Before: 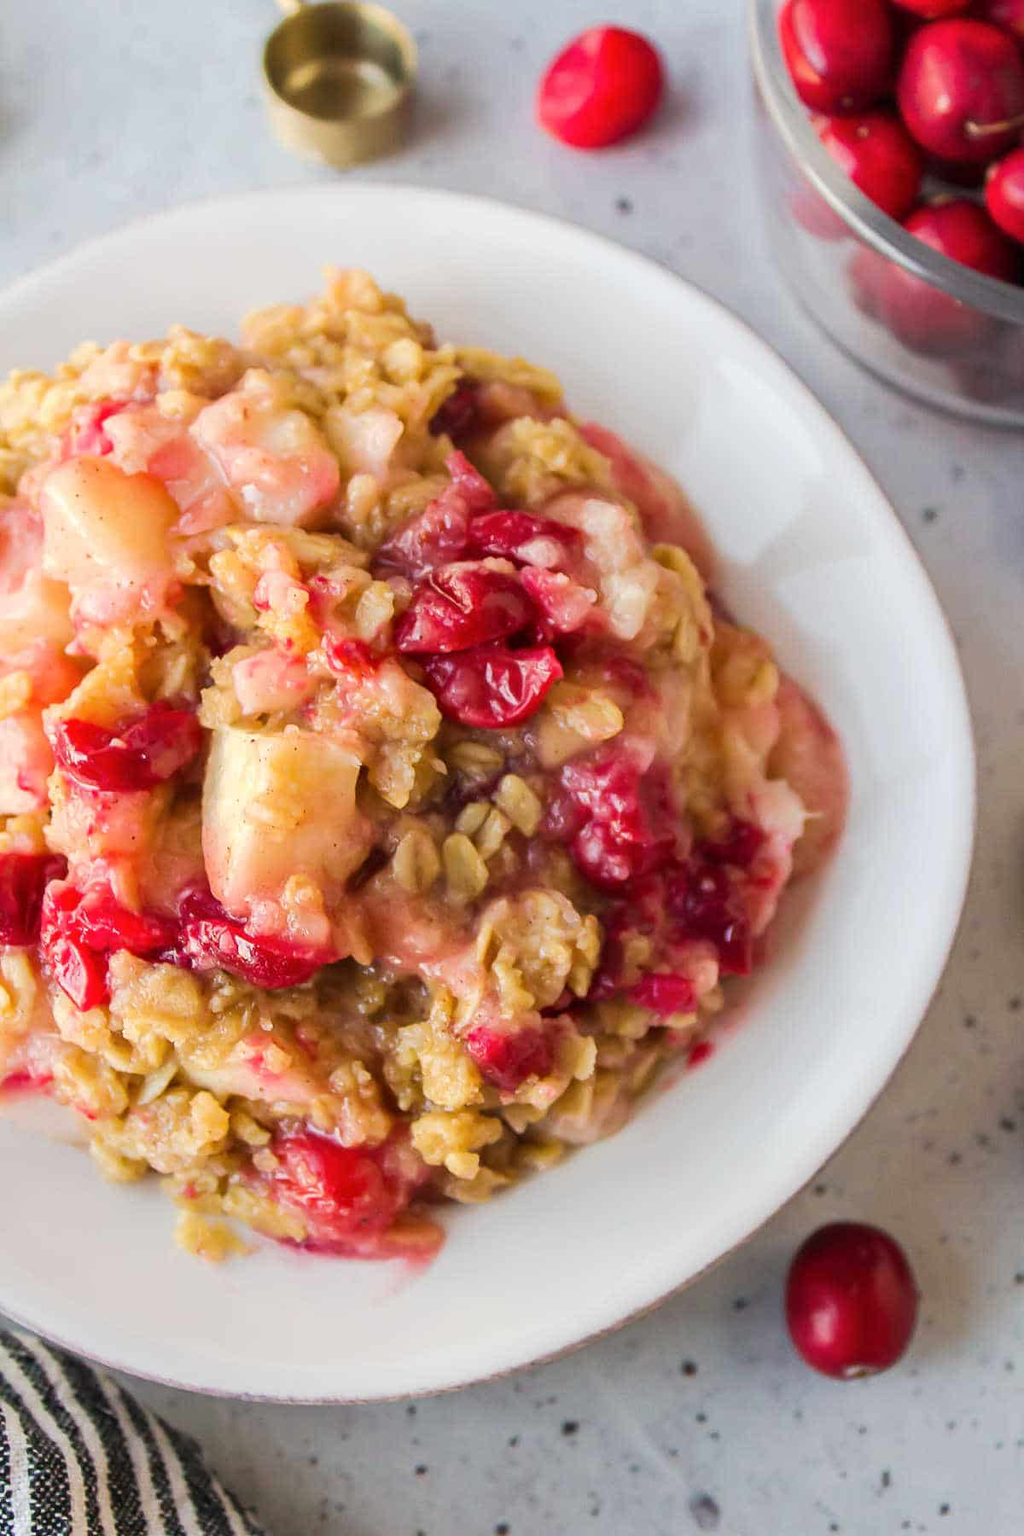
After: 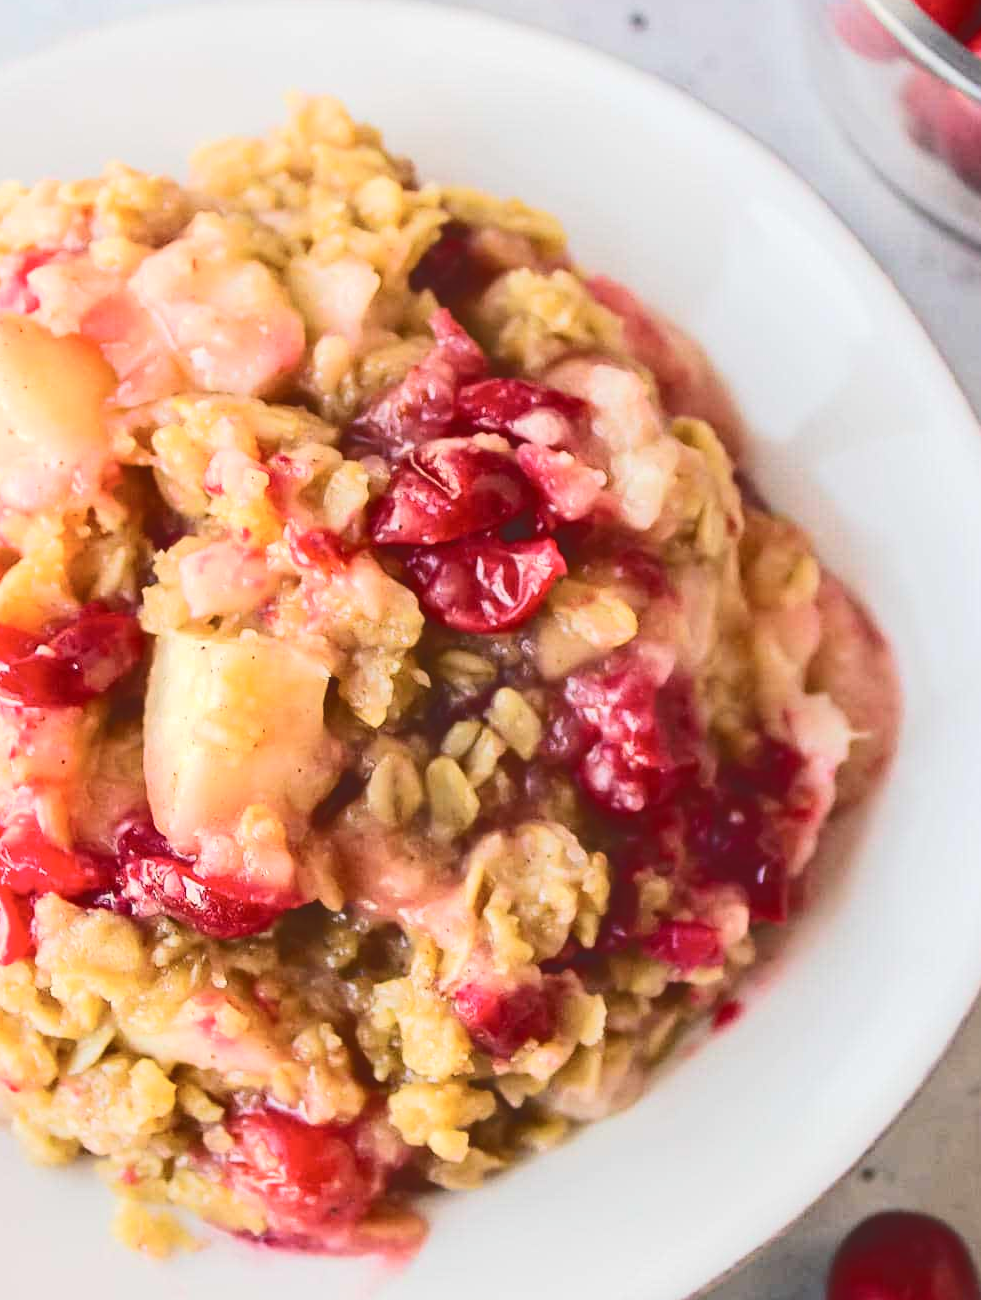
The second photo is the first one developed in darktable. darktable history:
crop: left 7.818%, top 12.27%, right 10.412%, bottom 15.481%
tone curve: curves: ch0 [(0, 0) (0.003, 0.172) (0.011, 0.177) (0.025, 0.177) (0.044, 0.177) (0.069, 0.178) (0.1, 0.181) (0.136, 0.19) (0.177, 0.208) (0.224, 0.226) (0.277, 0.274) (0.335, 0.338) (0.399, 0.43) (0.468, 0.535) (0.543, 0.635) (0.623, 0.726) (0.709, 0.815) (0.801, 0.882) (0.898, 0.936) (1, 1)], color space Lab, independent channels, preserve colors none
